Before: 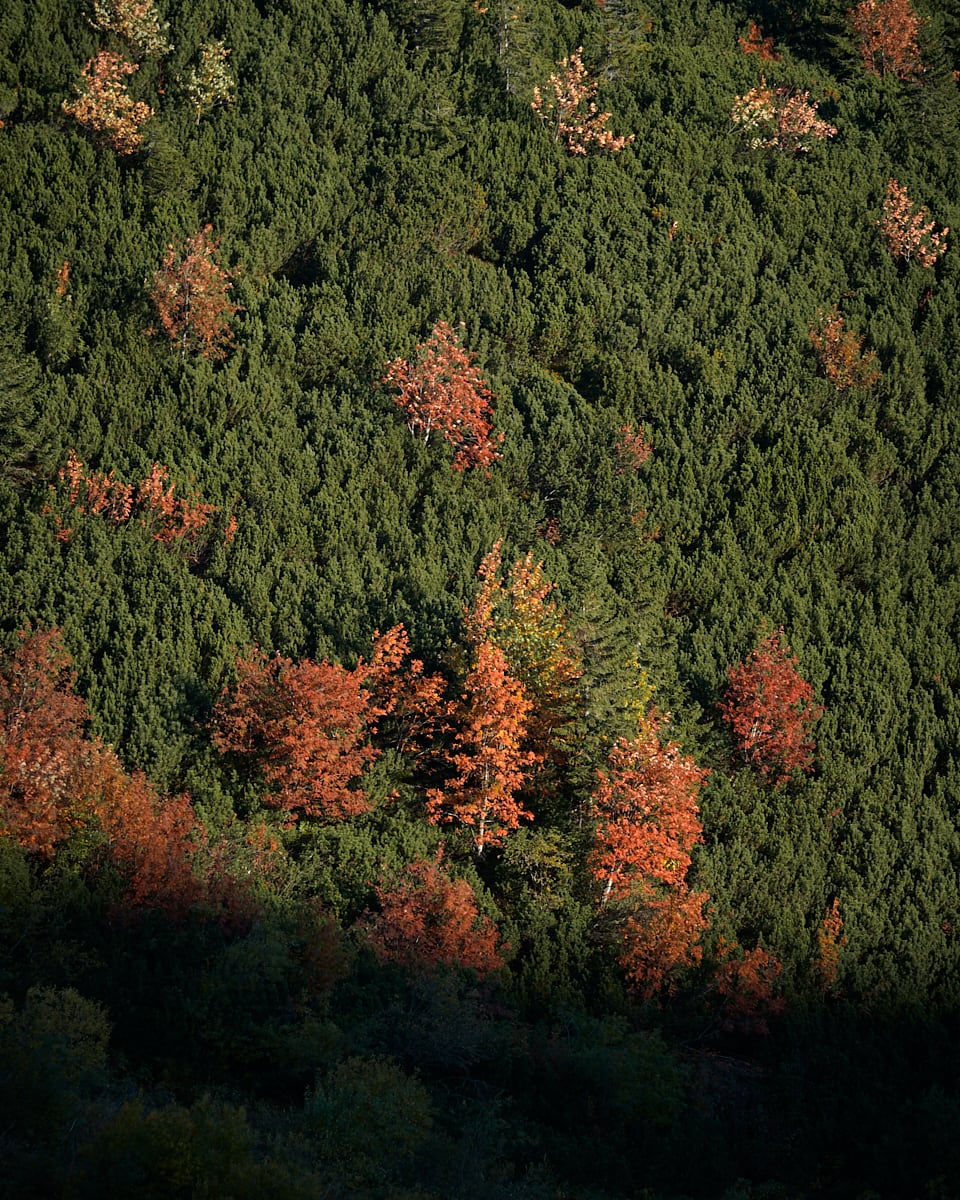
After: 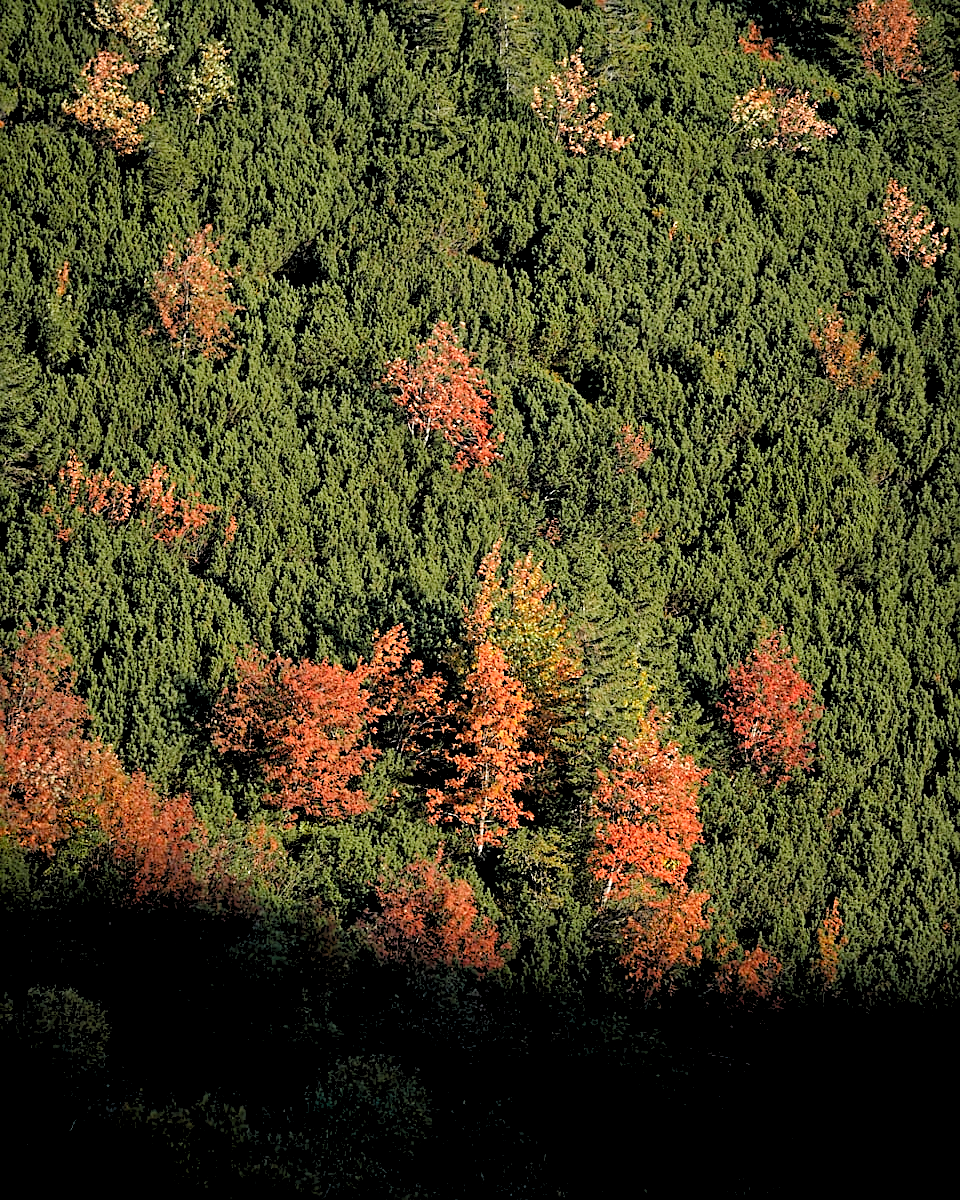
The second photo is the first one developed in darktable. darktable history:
levels: levels [0.093, 0.434, 0.988]
sharpen: on, module defaults
